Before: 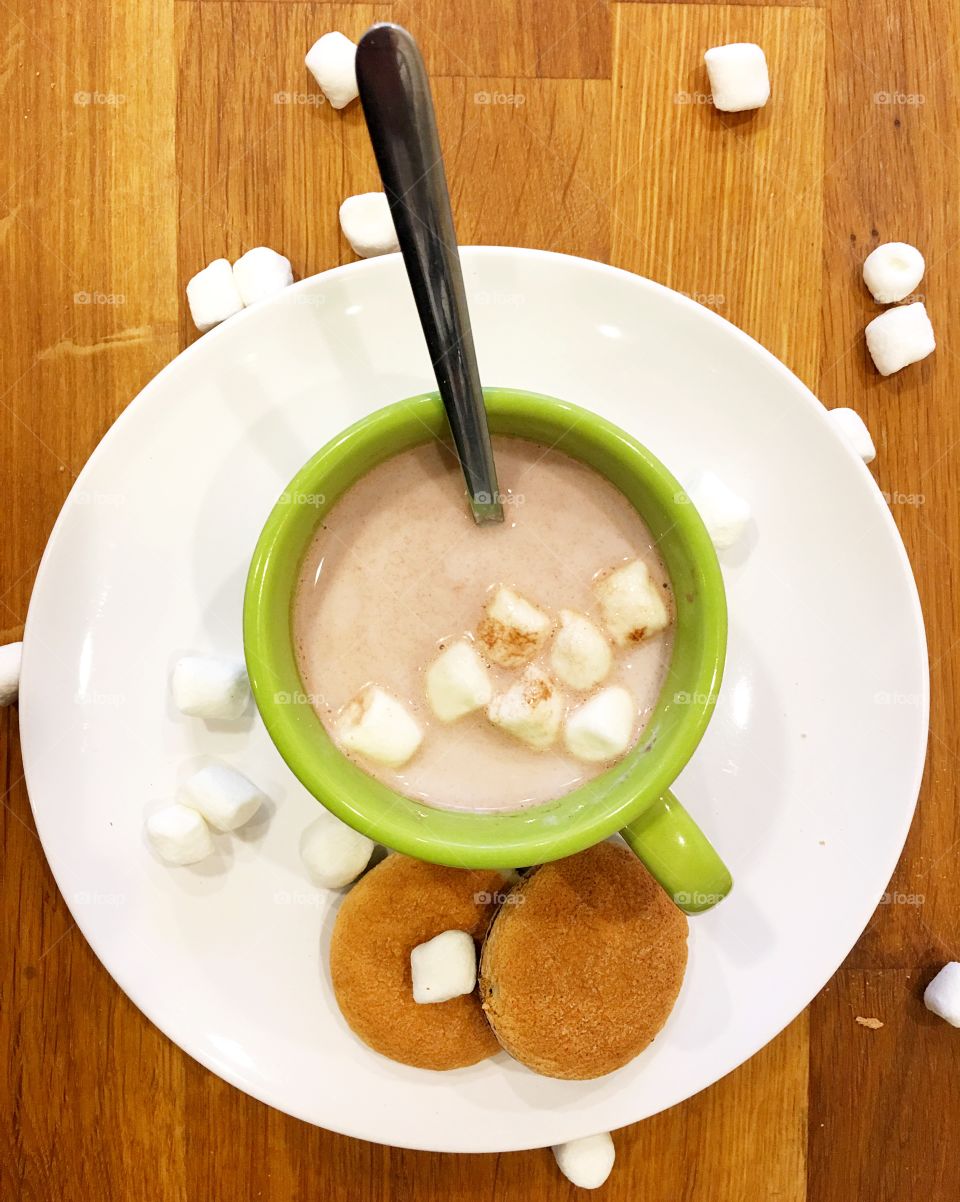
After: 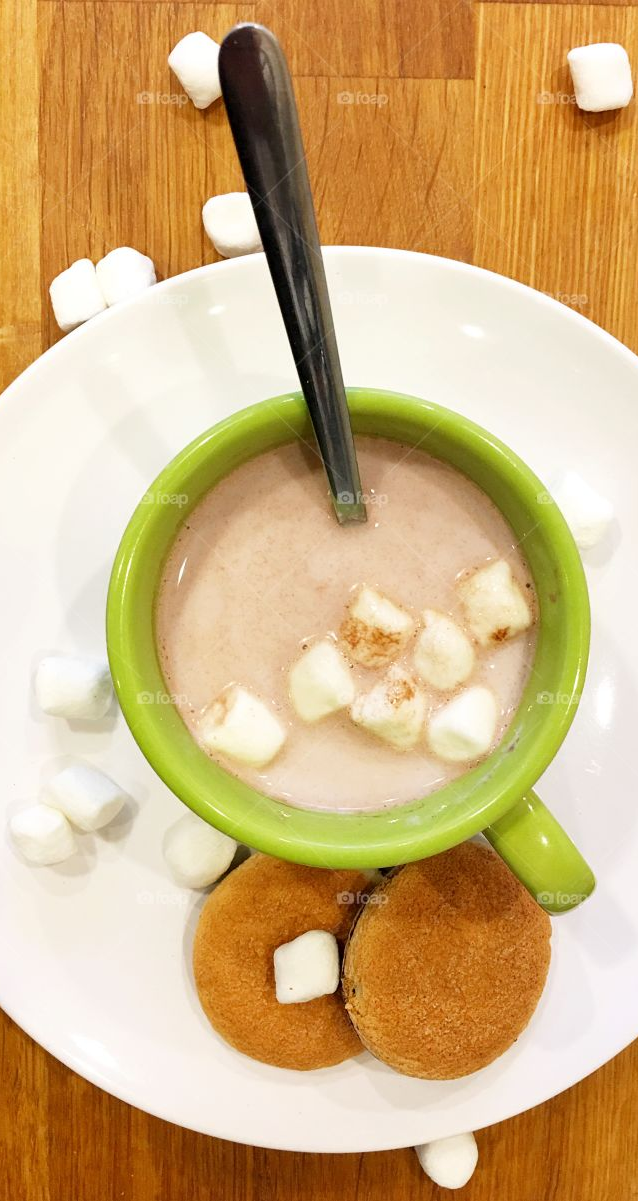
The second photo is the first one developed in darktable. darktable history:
crop and rotate: left 14.32%, right 19.172%
